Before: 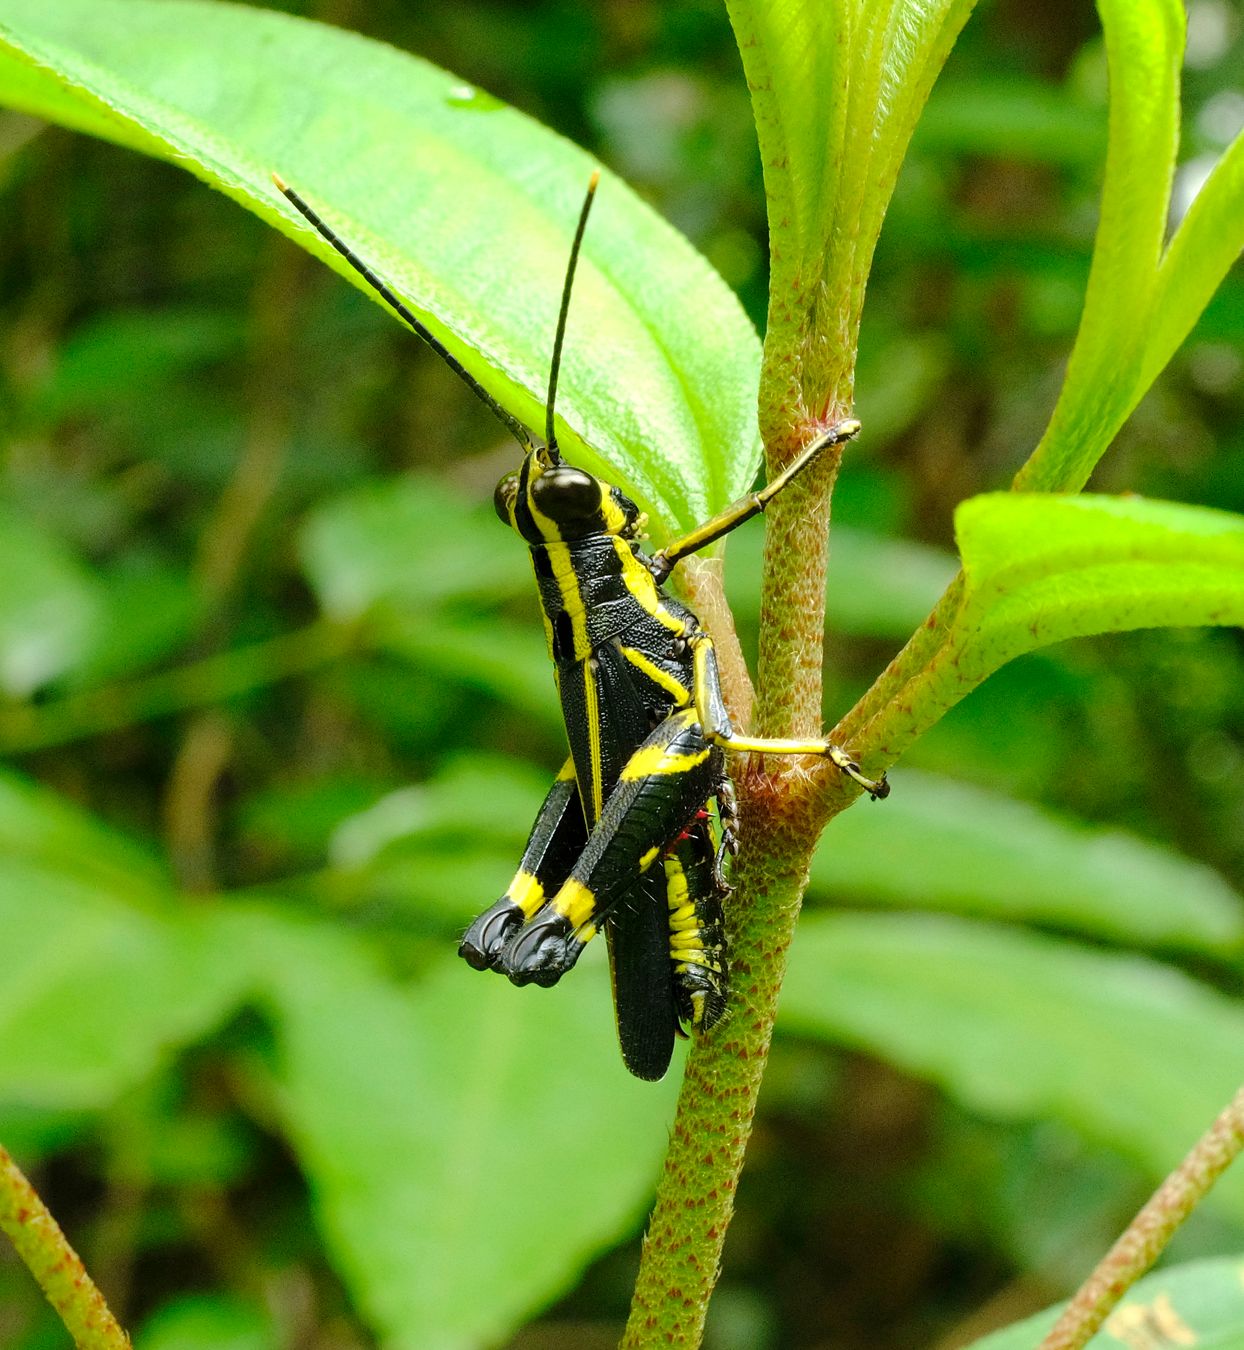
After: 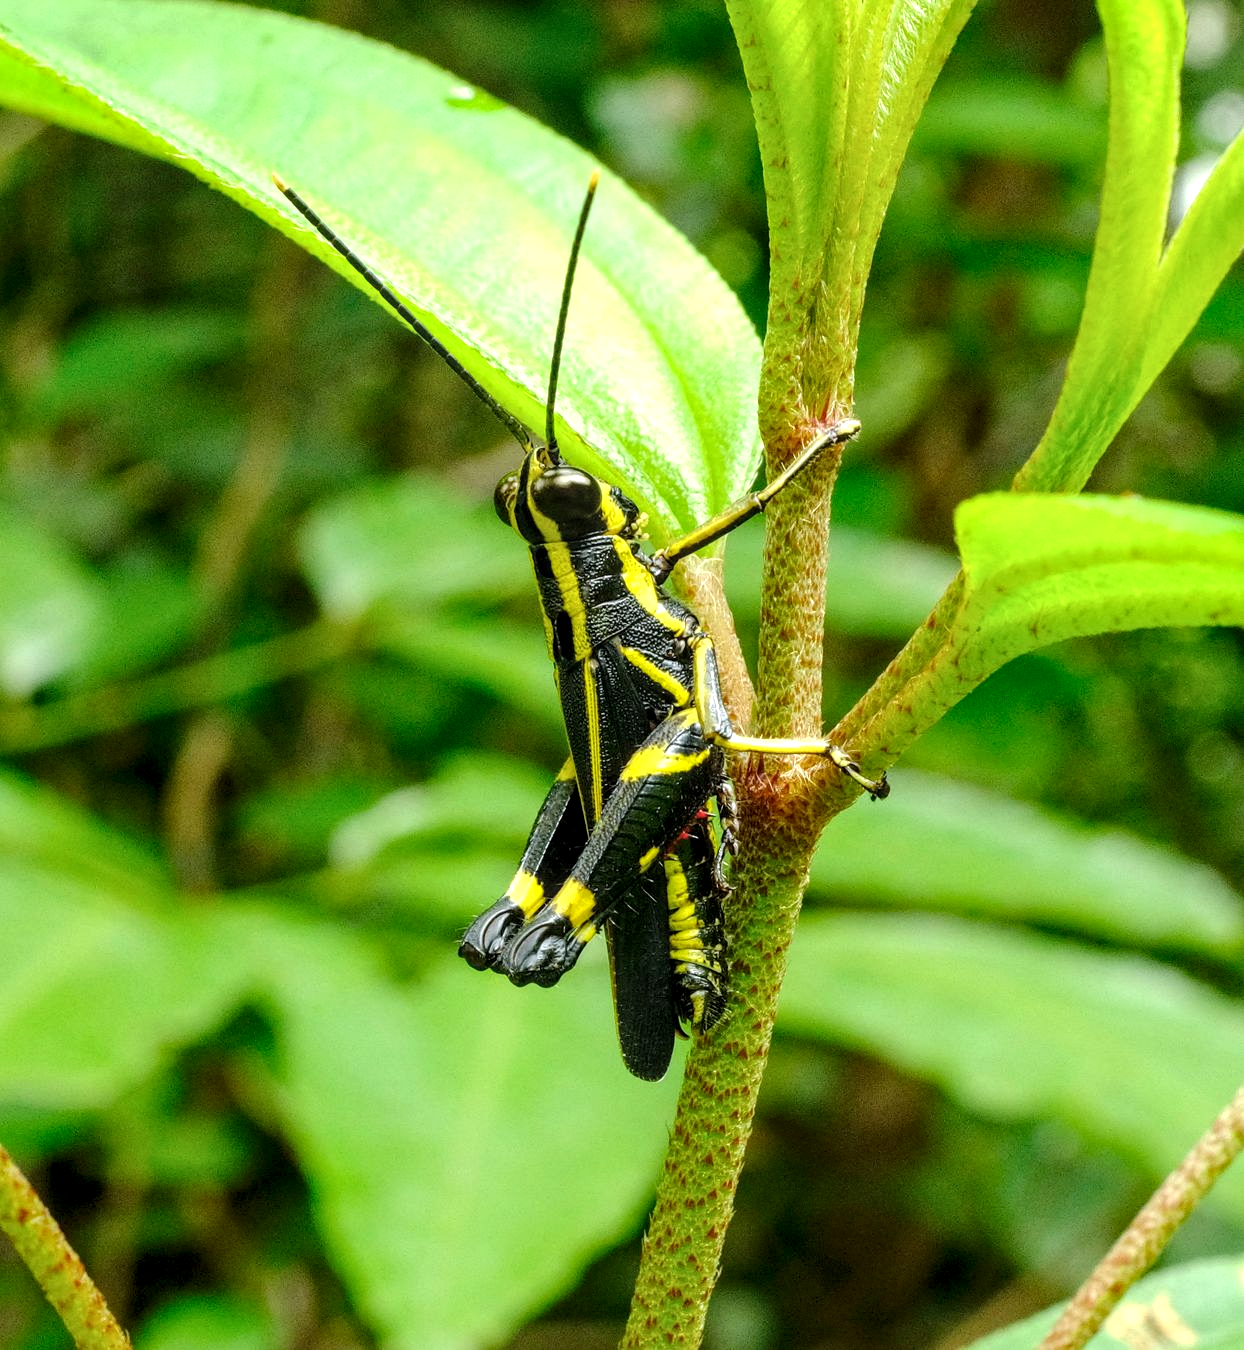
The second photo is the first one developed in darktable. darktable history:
local contrast: detail 142%
exposure: exposure 0.201 EV, compensate exposure bias true, compensate highlight preservation false
